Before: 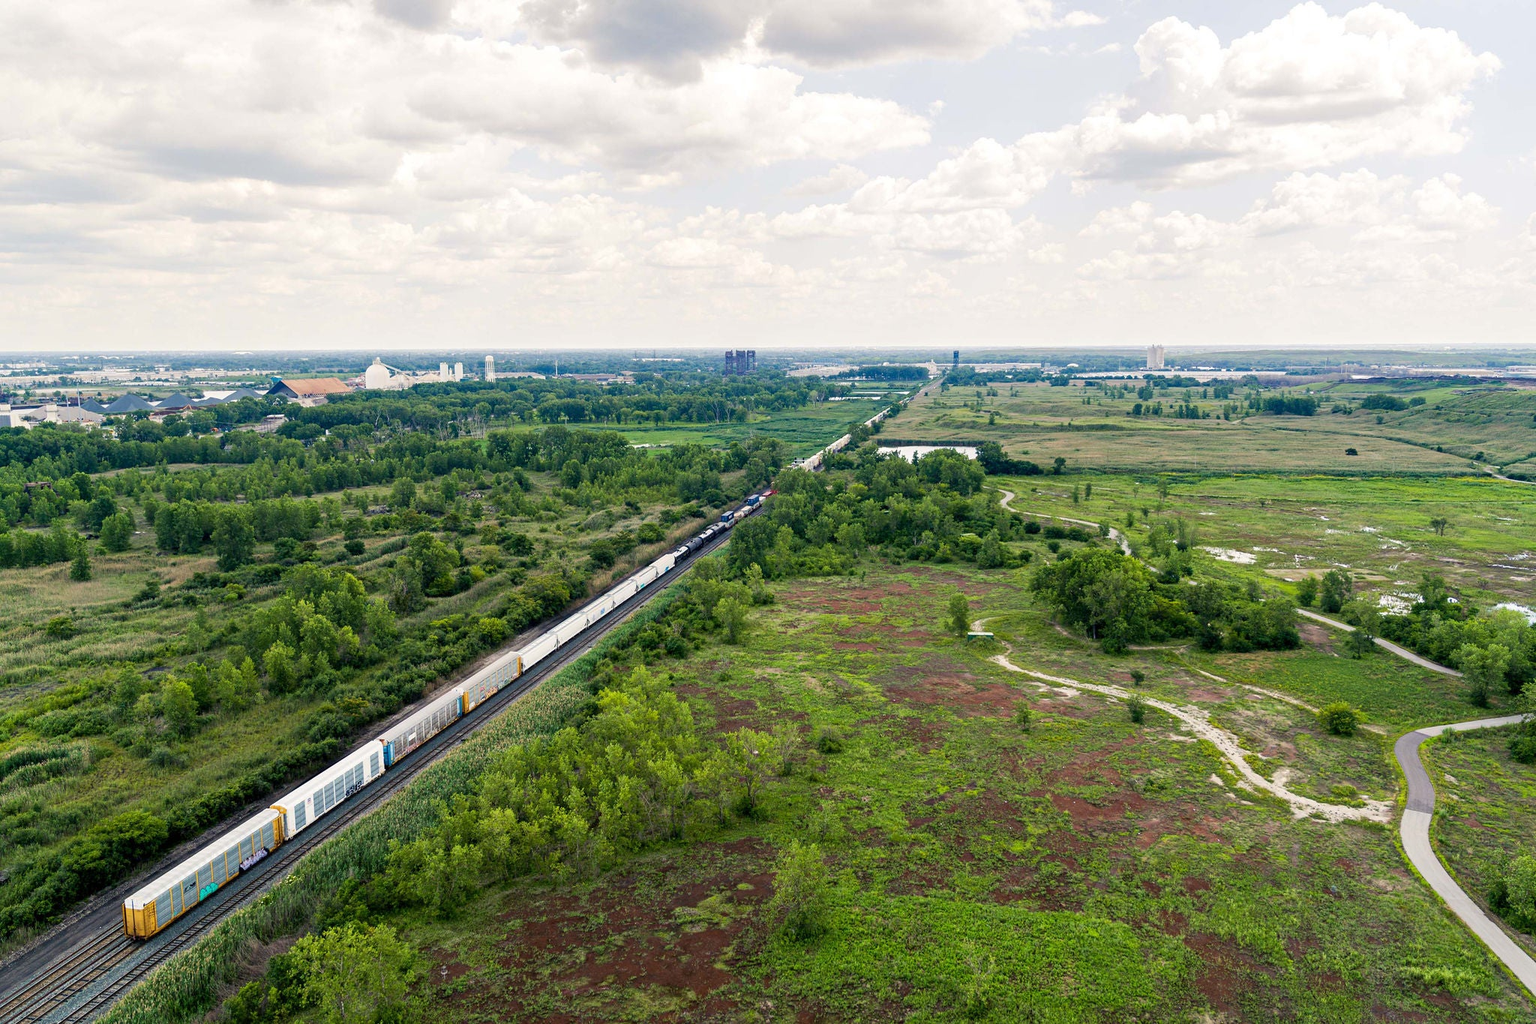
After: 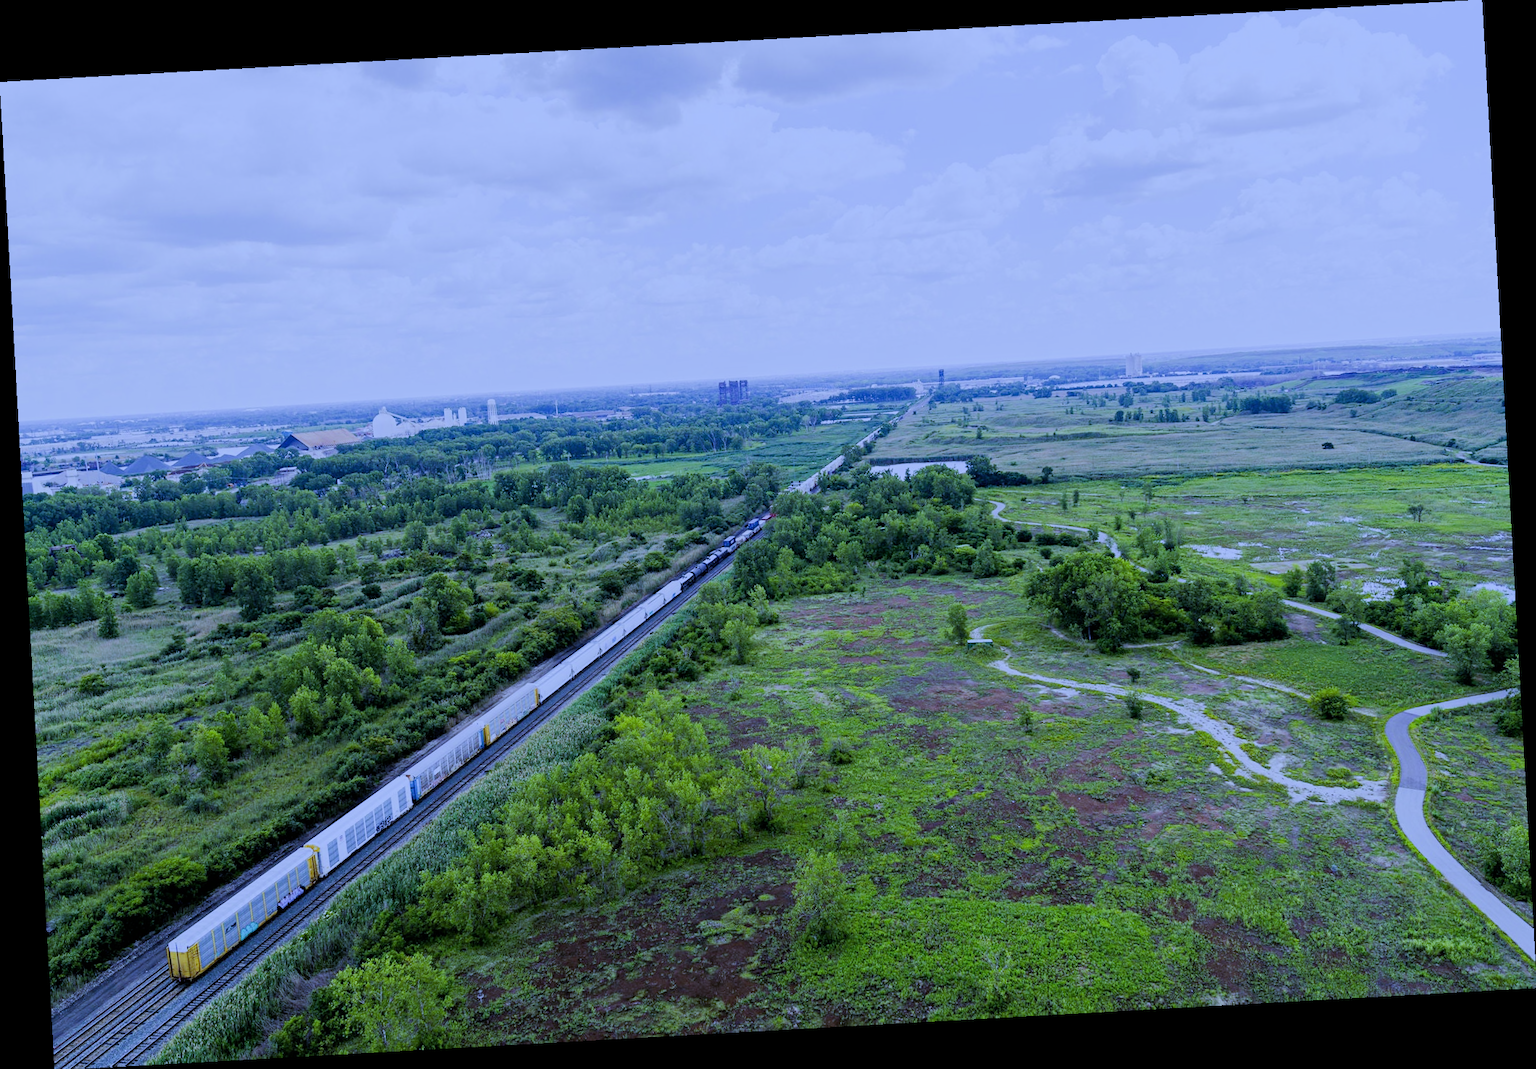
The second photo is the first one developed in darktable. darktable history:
rotate and perspective: rotation -3.18°, automatic cropping off
white balance: red 0.766, blue 1.537
filmic rgb: black relative exposure -7.65 EV, white relative exposure 4.56 EV, hardness 3.61
